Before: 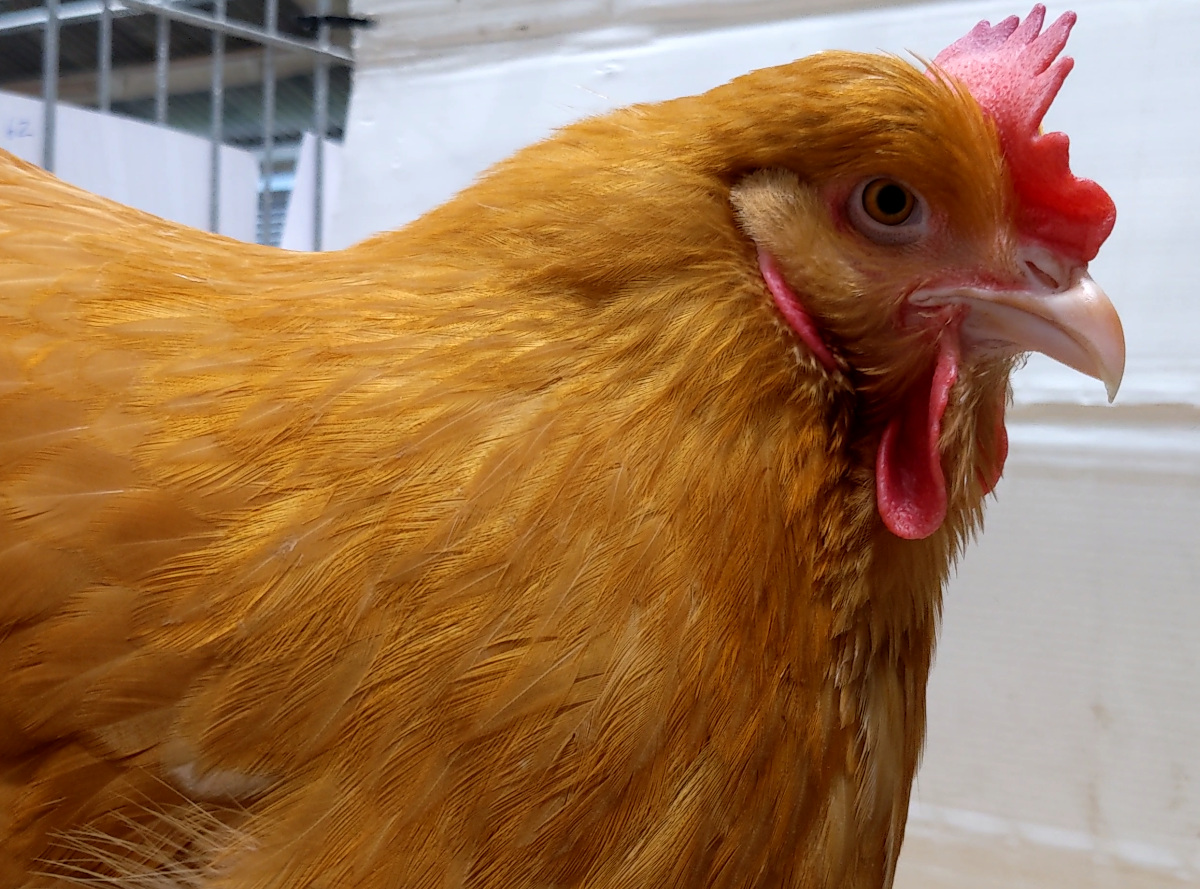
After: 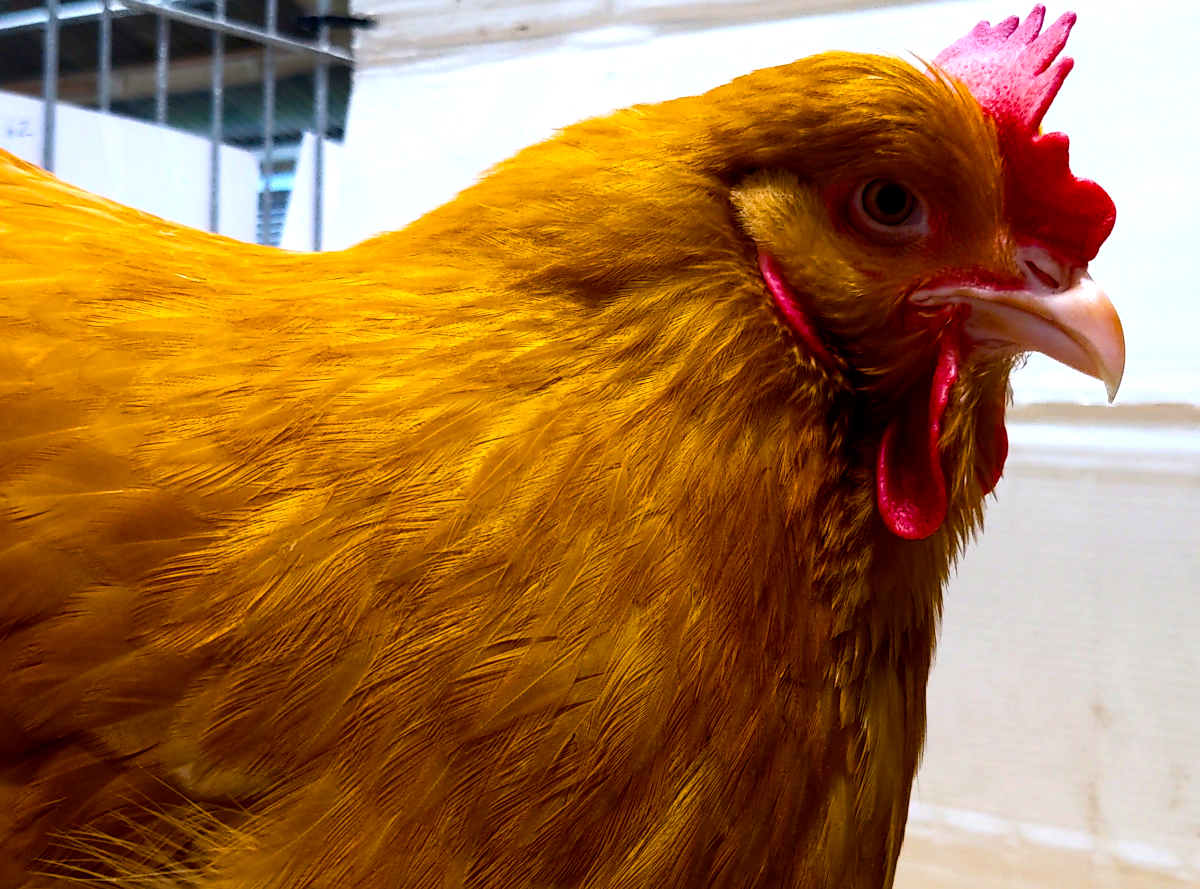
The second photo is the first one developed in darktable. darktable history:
local contrast: mode bilateral grid, contrast 100, coarseness 100, detail 108%, midtone range 0.2
contrast brightness saturation: contrast 0.15, brightness -0.01, saturation 0.1
color balance rgb: linear chroma grading › global chroma 9%, perceptual saturation grading › global saturation 36%, perceptual saturation grading › shadows 35%, perceptual brilliance grading › global brilliance 15%, perceptual brilliance grading › shadows -35%, global vibrance 15%
